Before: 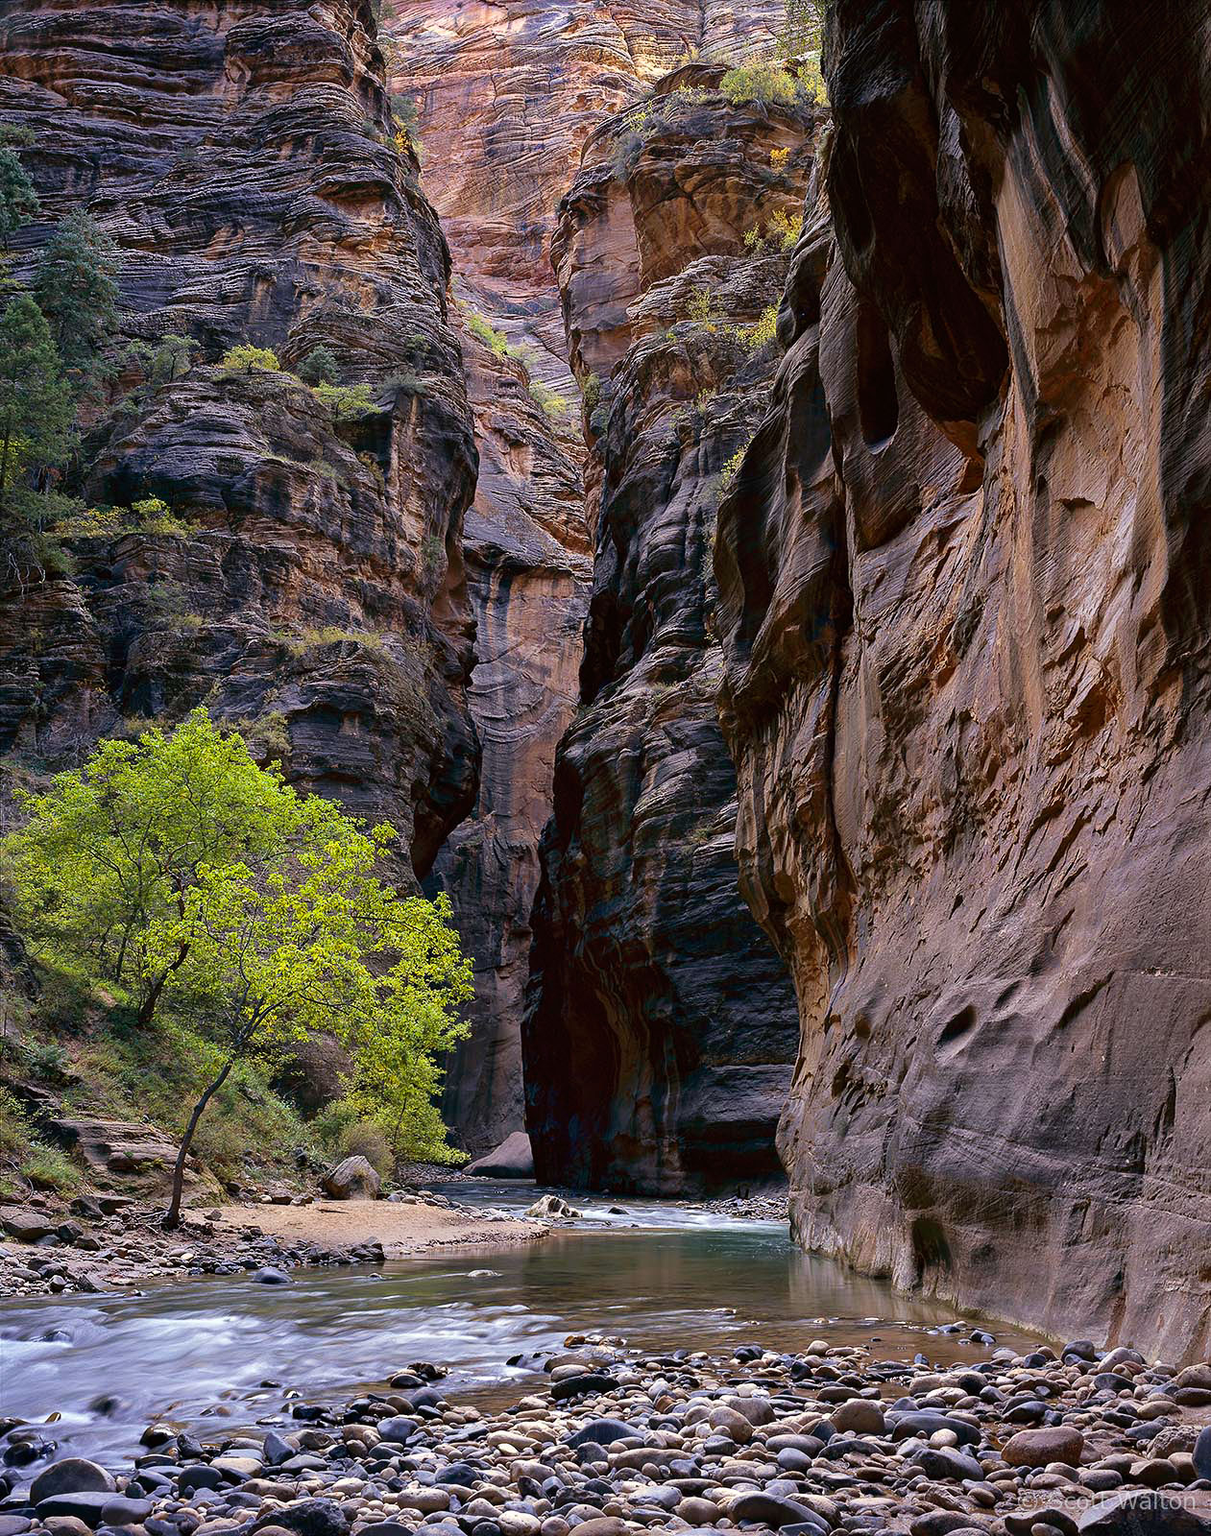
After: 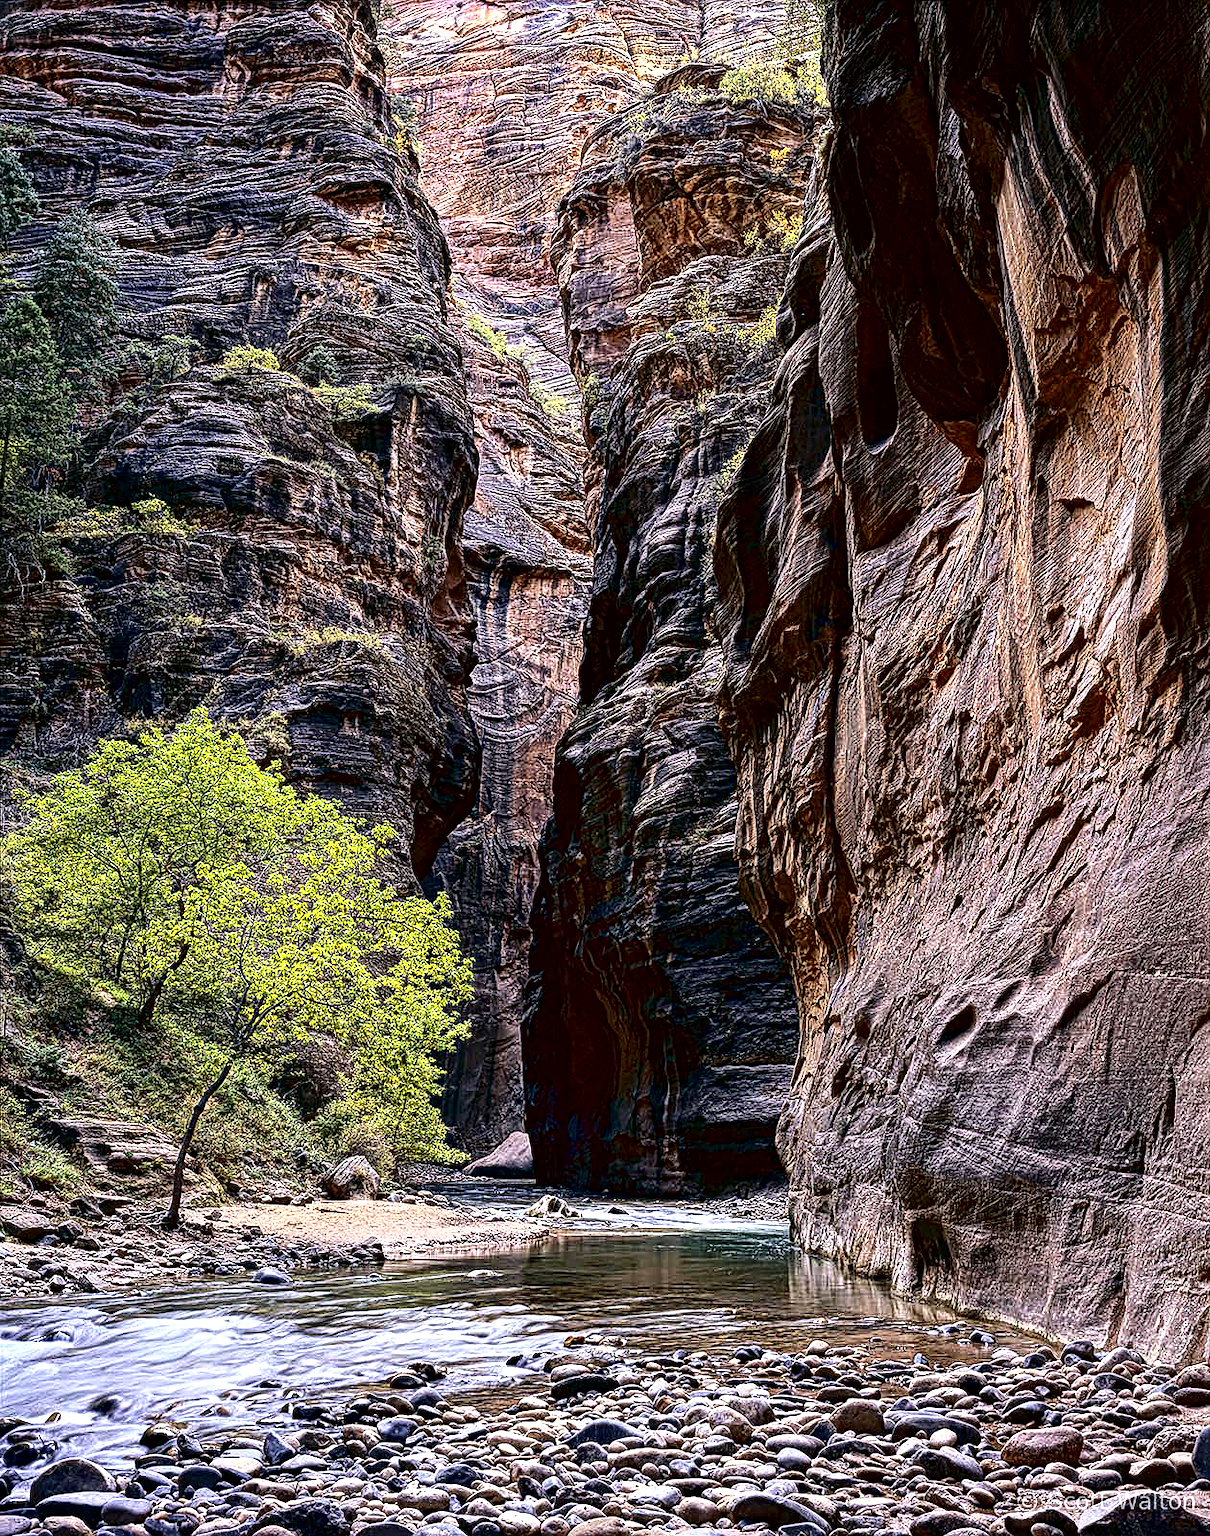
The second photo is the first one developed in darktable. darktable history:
exposure: black level correction 0.001, exposure 0.5 EV, compensate exposure bias true, compensate highlight preservation false
local contrast: mode bilateral grid, contrast 19, coarseness 3, detail 299%, midtone range 0.2
contrast brightness saturation: contrast 0.297
